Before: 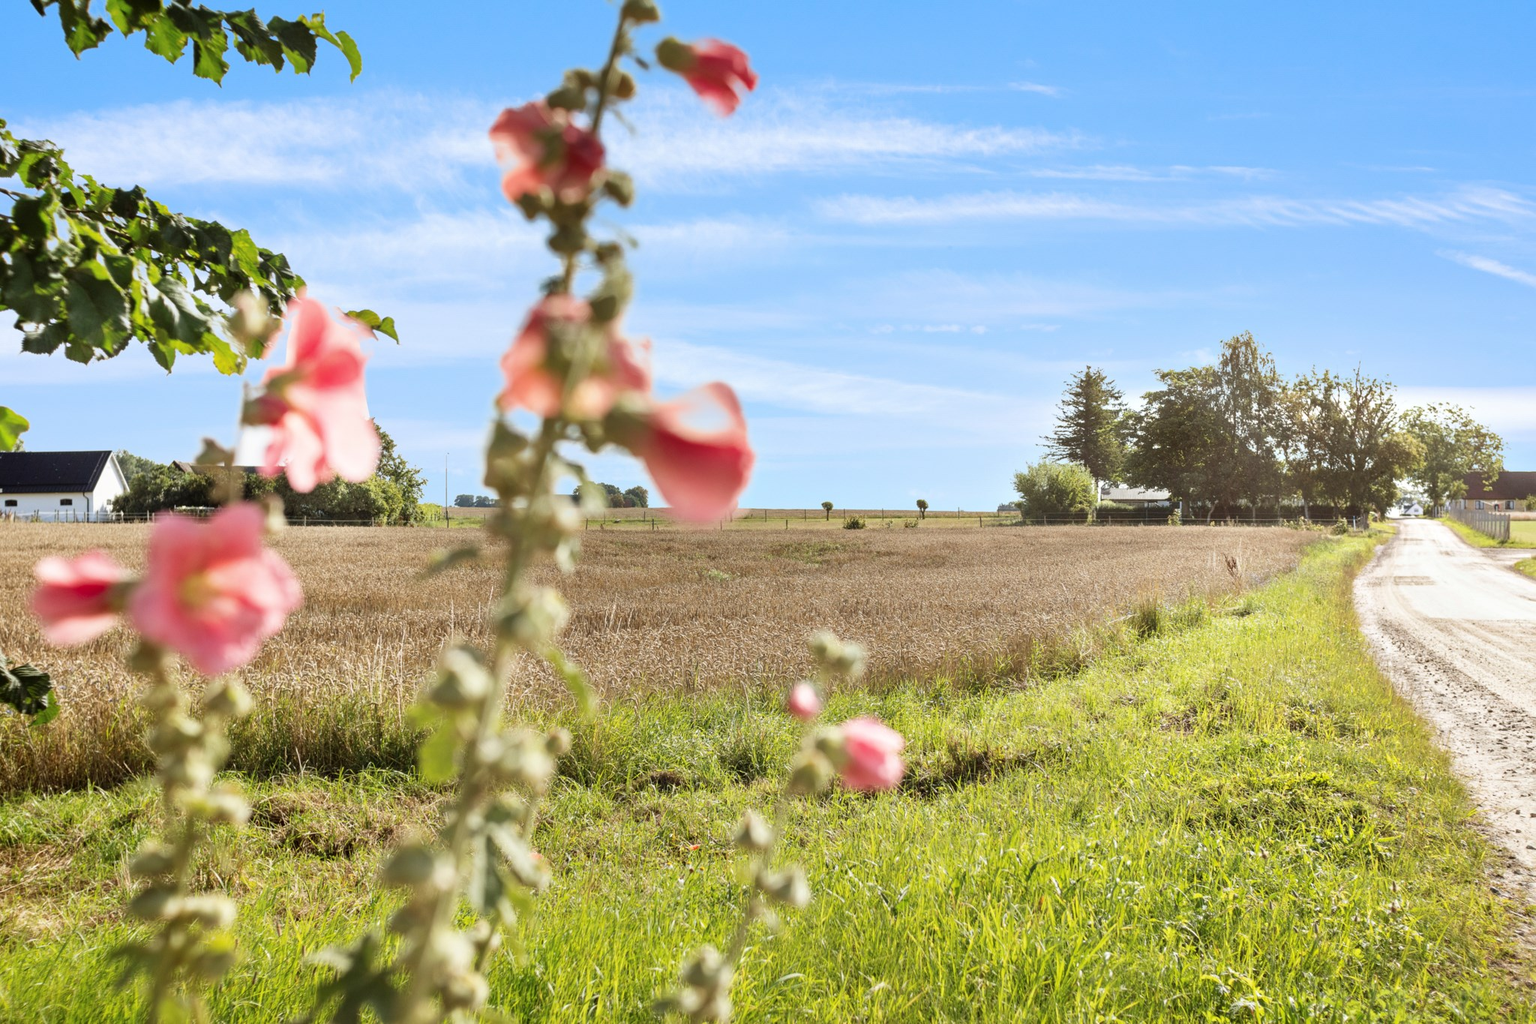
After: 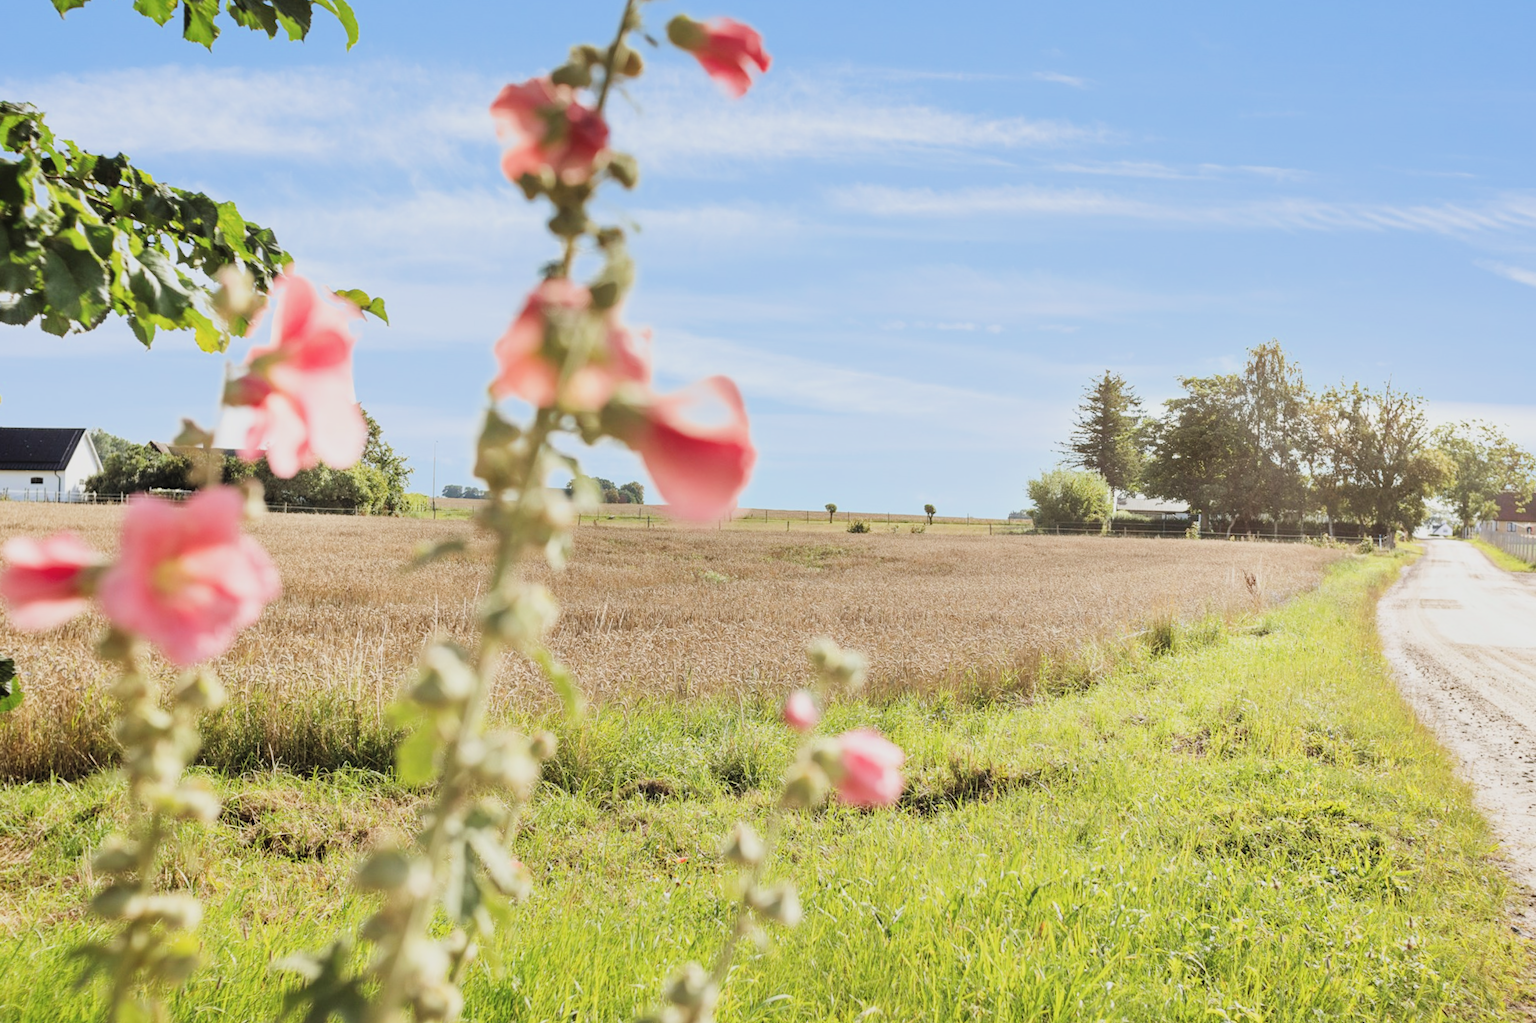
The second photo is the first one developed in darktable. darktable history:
crop and rotate: angle -1.69°
tone equalizer: on, module defaults
exposure: black level correction -0.005, exposure 0.622 EV, compensate highlight preservation false
filmic rgb: black relative exposure -7.65 EV, white relative exposure 4.56 EV, hardness 3.61
